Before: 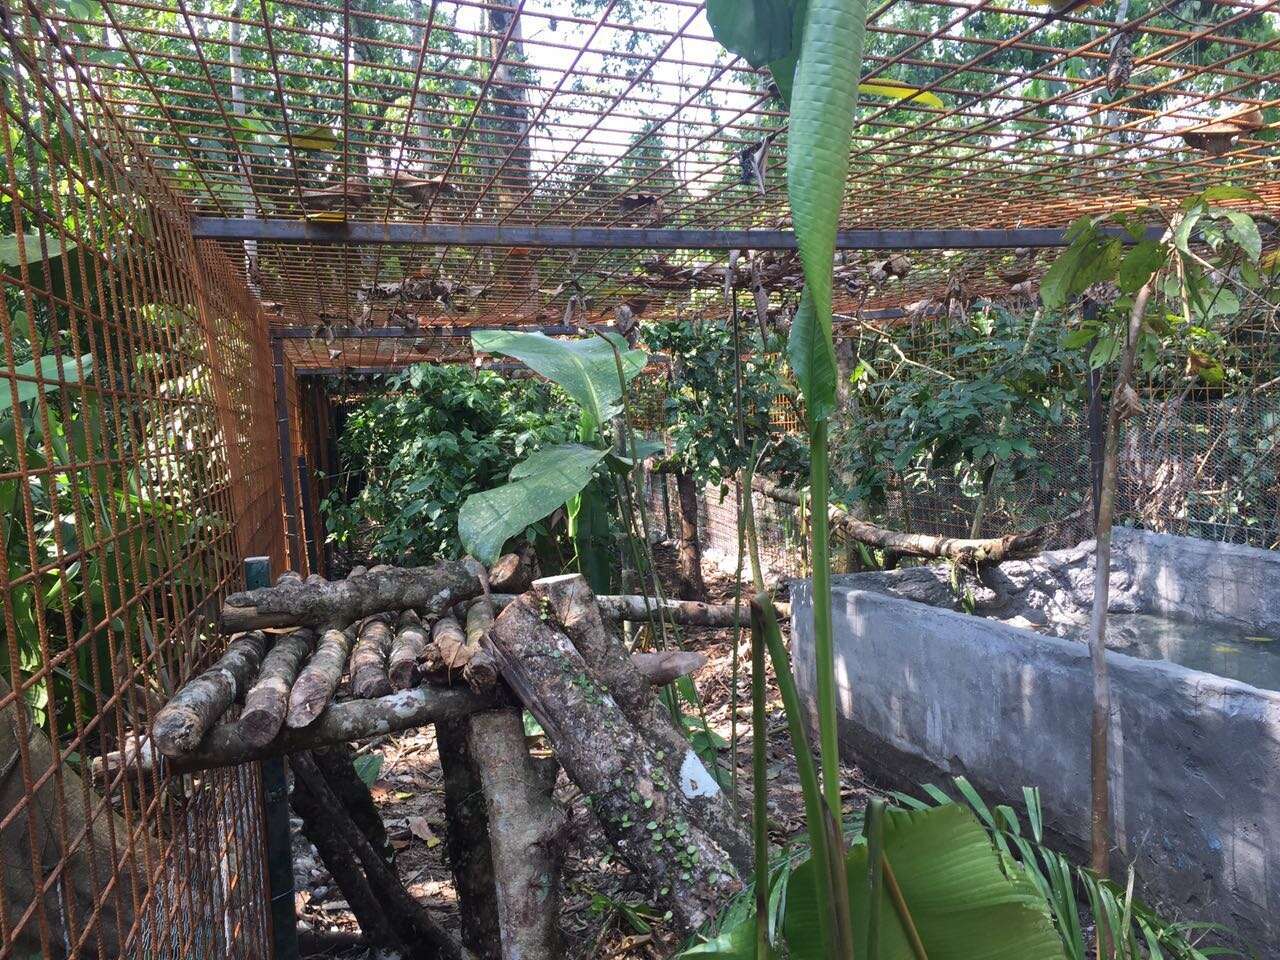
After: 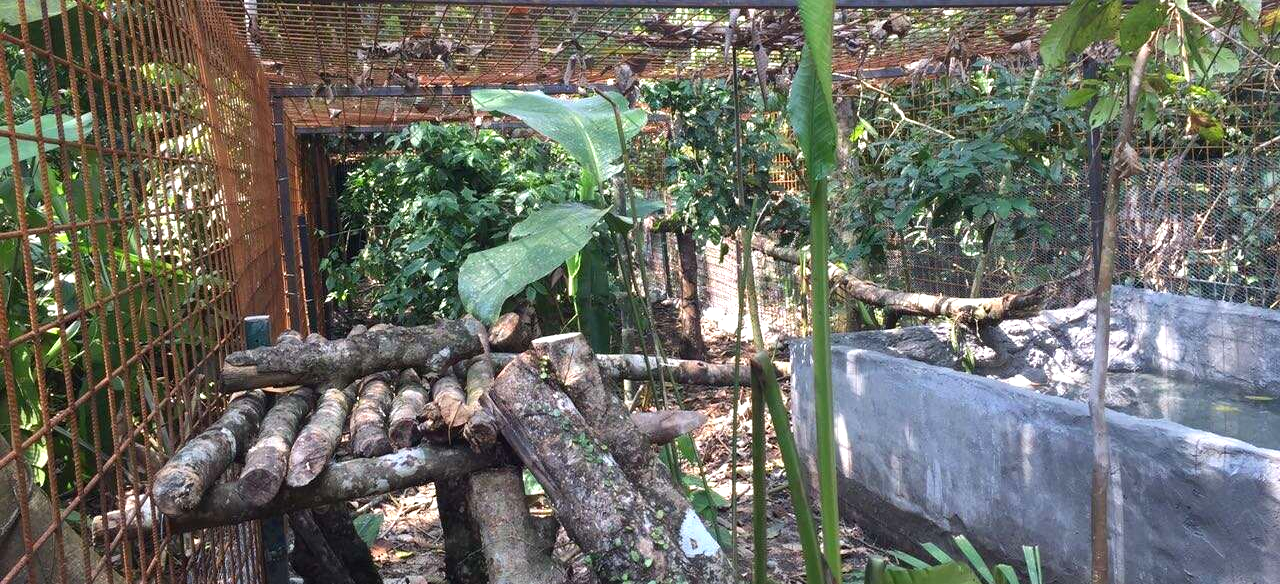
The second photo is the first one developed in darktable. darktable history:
crop and rotate: top 25.196%, bottom 13.946%
exposure: exposure 0.479 EV, compensate exposure bias true
